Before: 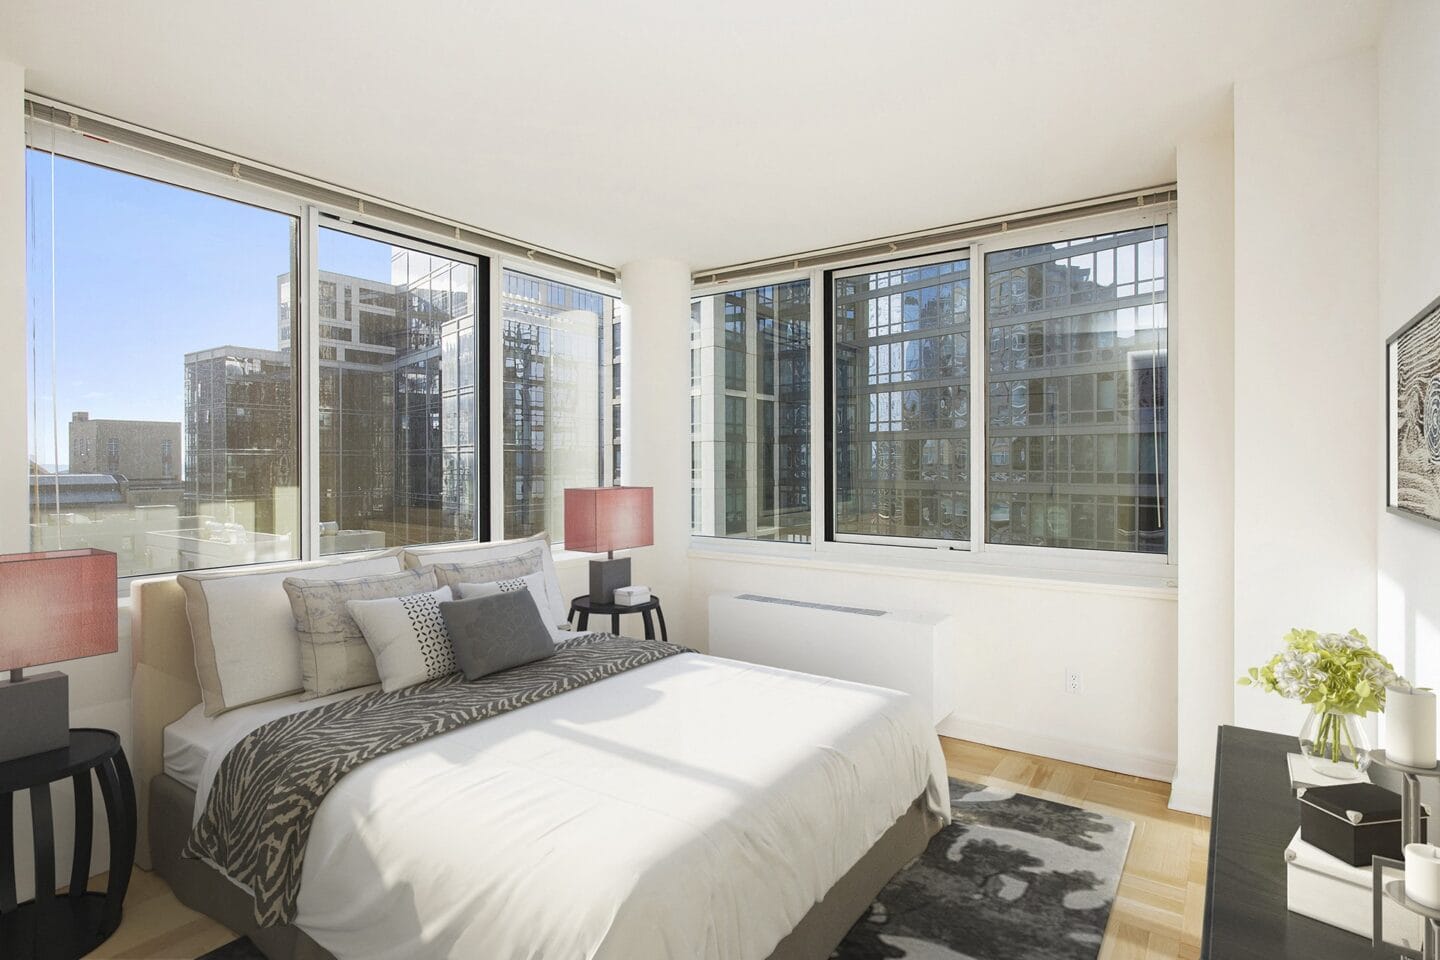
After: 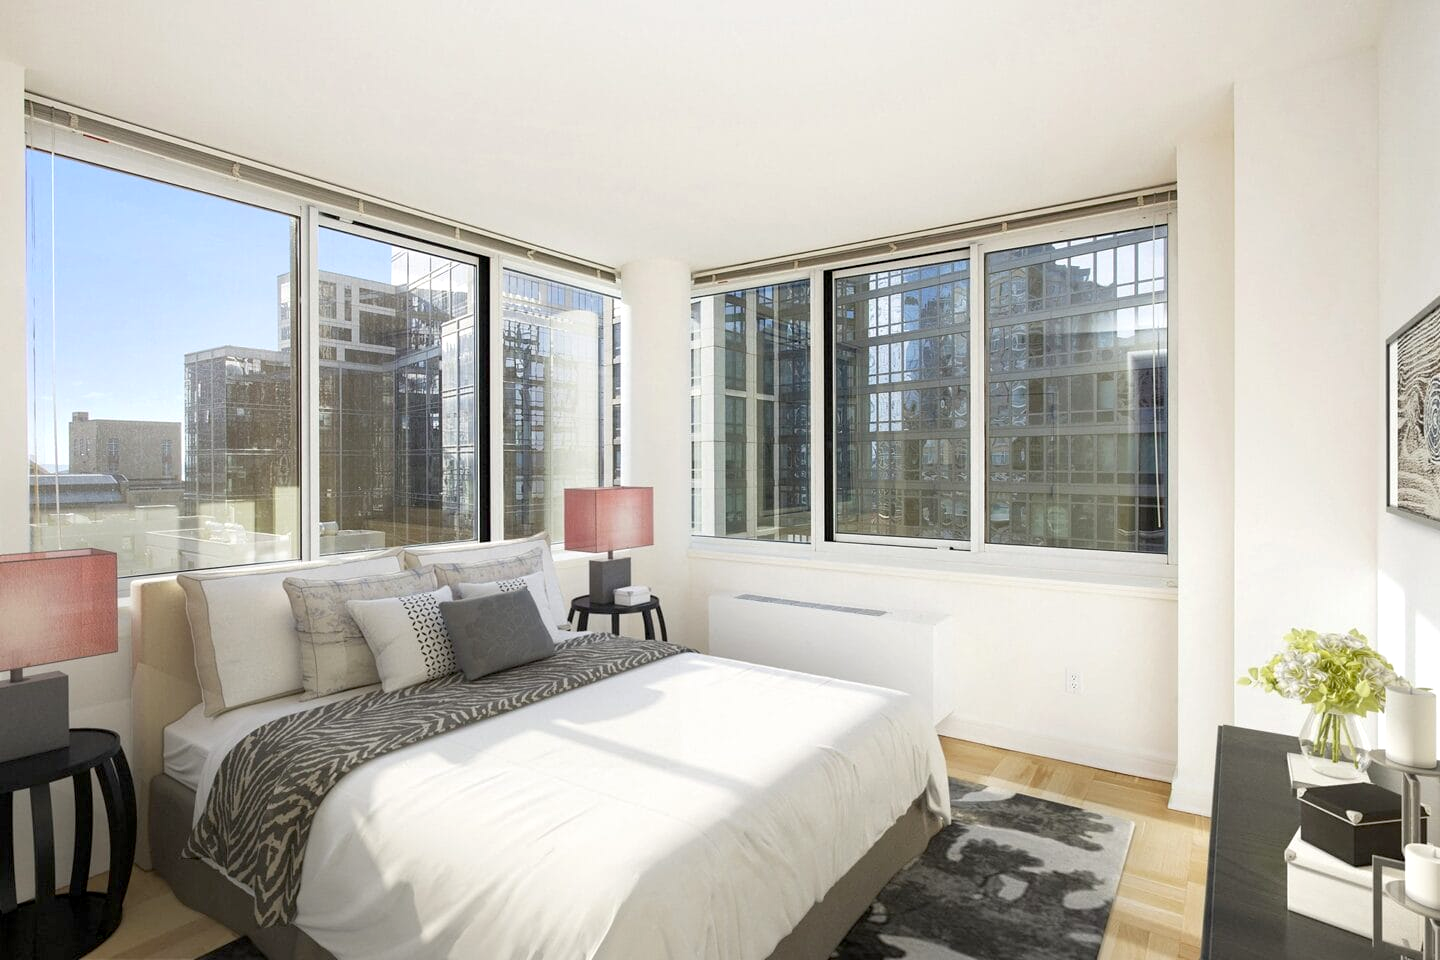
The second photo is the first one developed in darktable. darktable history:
tone equalizer: on, module defaults
exposure: black level correction 0.007, exposure 0.159 EV, compensate highlight preservation false
